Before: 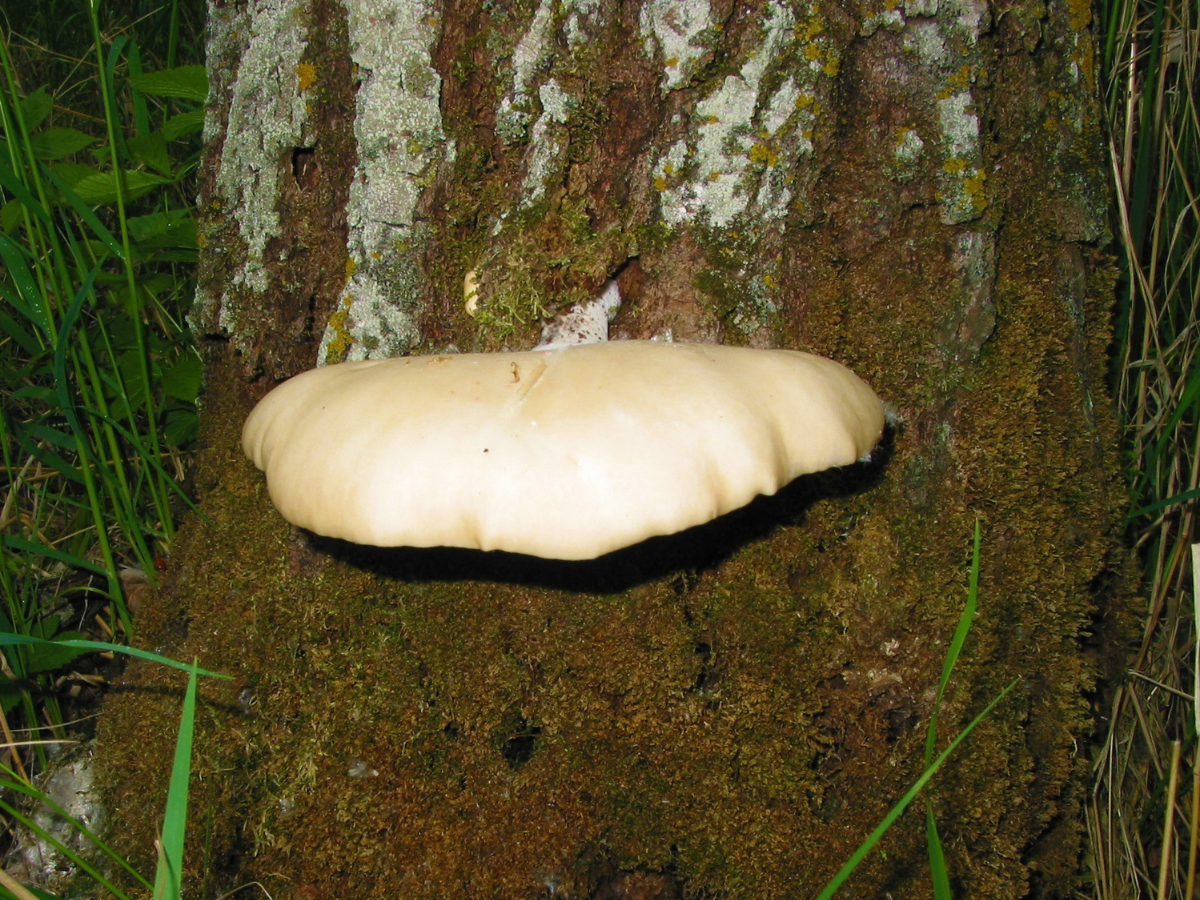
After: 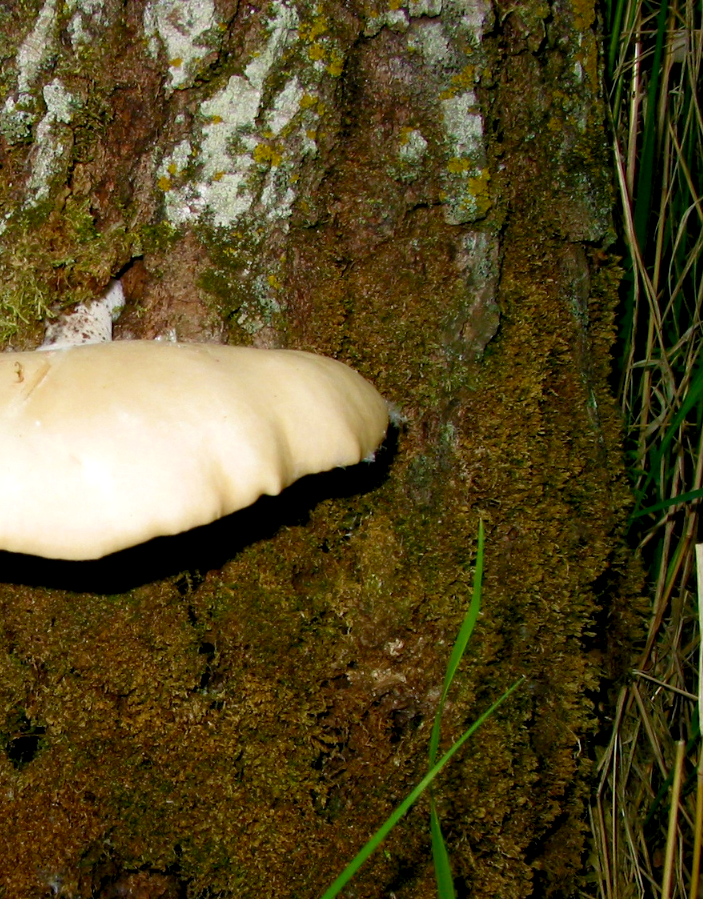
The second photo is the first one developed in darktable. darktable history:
crop: left 41.411%
exposure: black level correction 0.009, exposure 0.116 EV, compensate highlight preservation false
